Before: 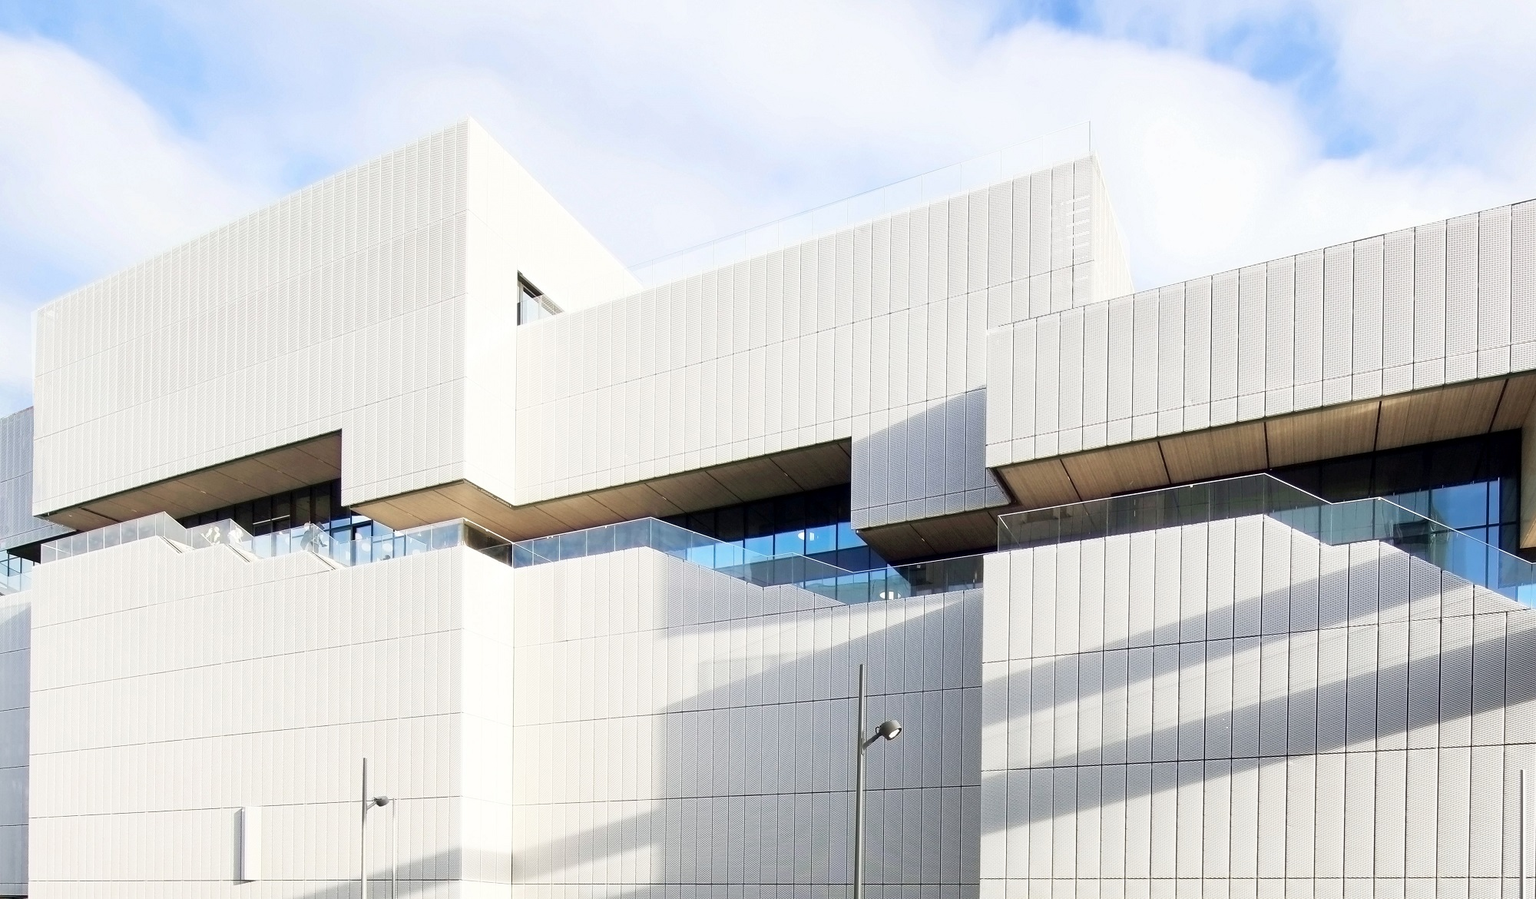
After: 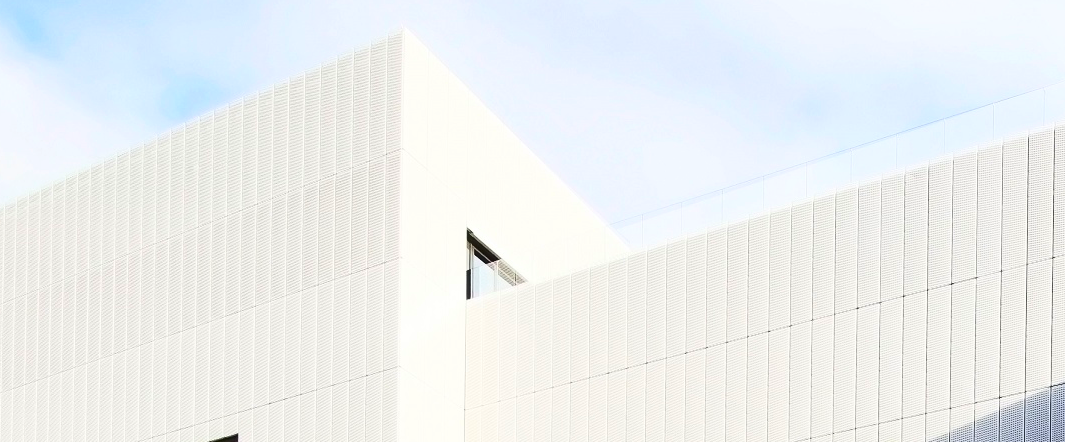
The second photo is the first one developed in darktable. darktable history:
shadows and highlights: shadows 47.75, highlights -40.6, soften with gaussian
contrast brightness saturation: contrast 0.196, brightness 0.164, saturation 0.225
crop: left 10.353%, top 10.61%, right 36.355%, bottom 51.584%
tone equalizer: on, module defaults
